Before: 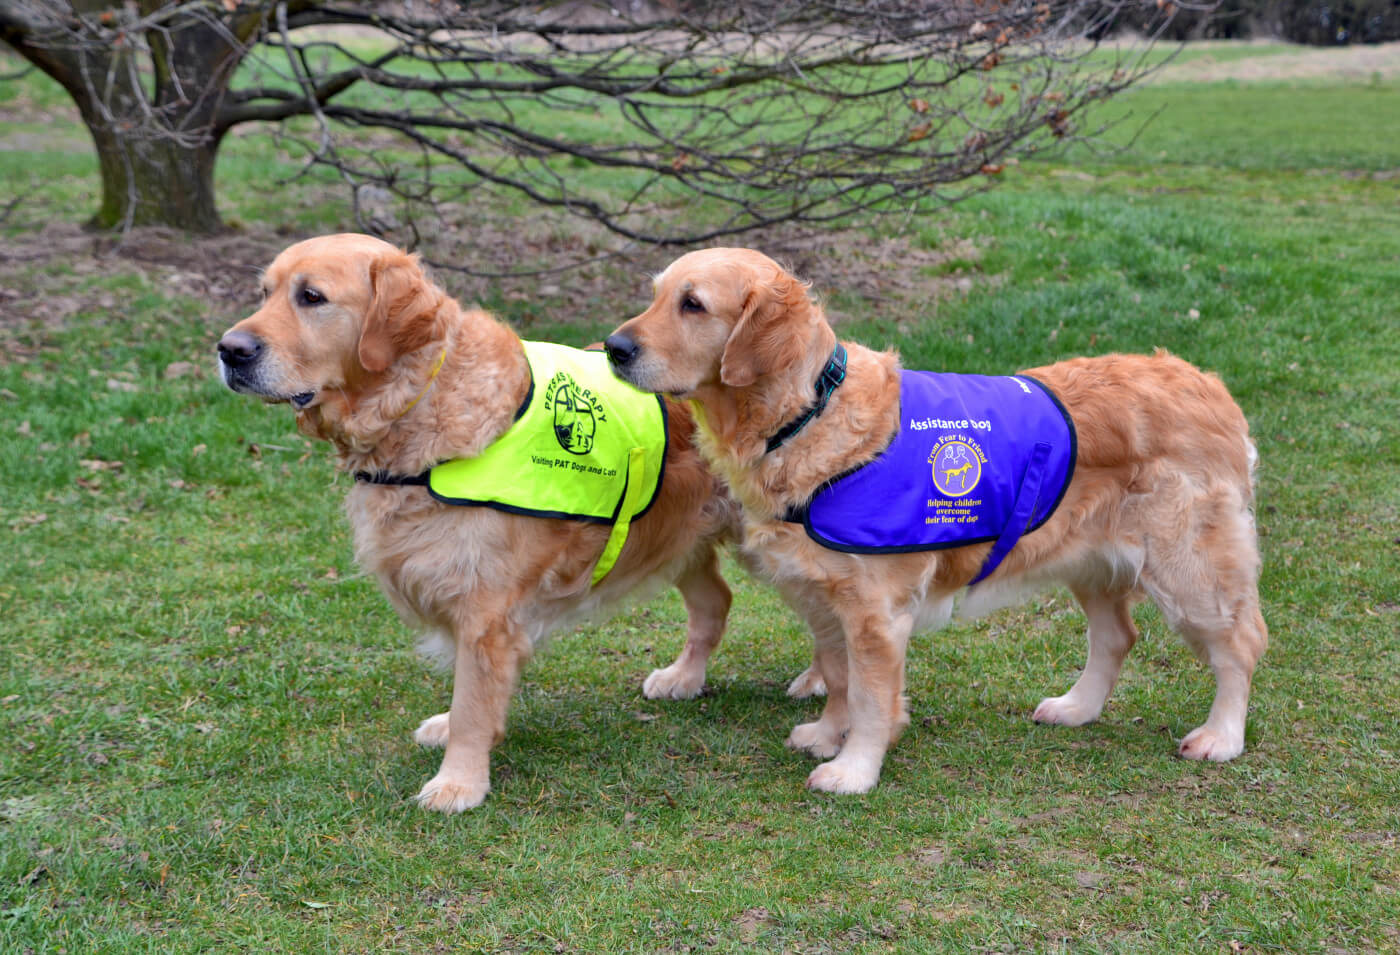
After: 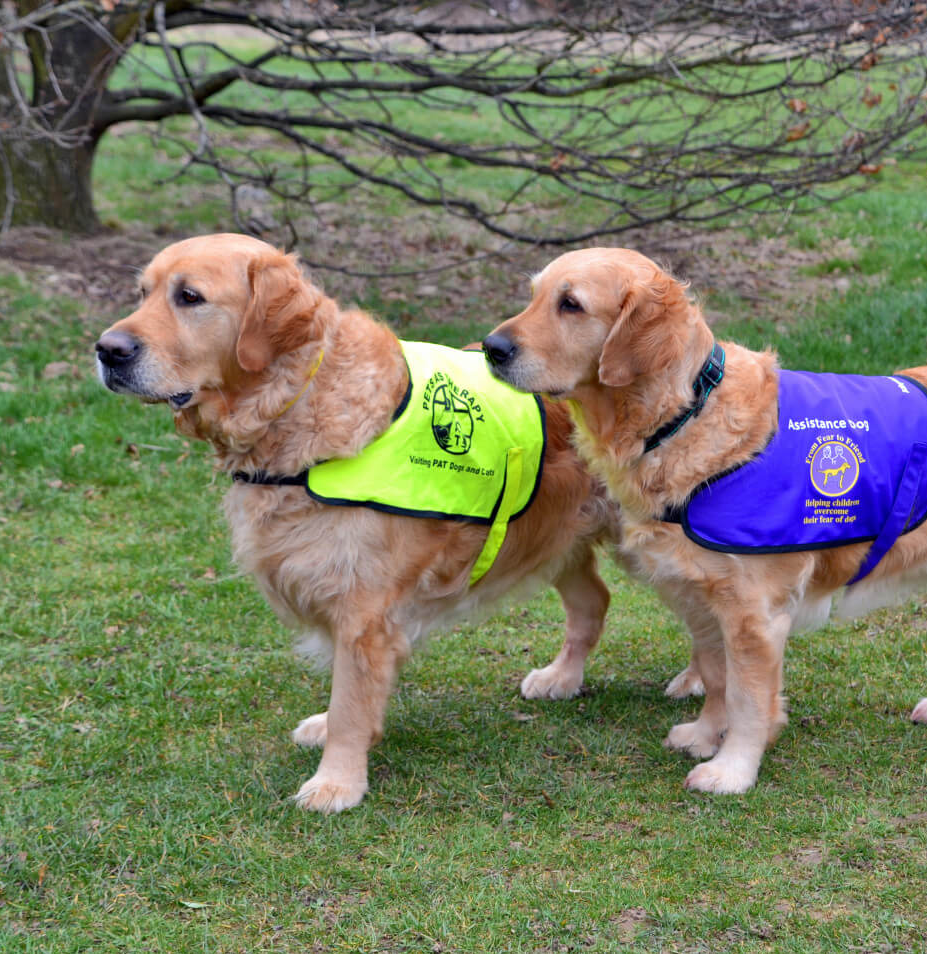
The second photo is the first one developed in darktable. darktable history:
shadows and highlights: shadows 31.33, highlights 0.921, soften with gaussian
crop and rotate: left 8.769%, right 24.974%
